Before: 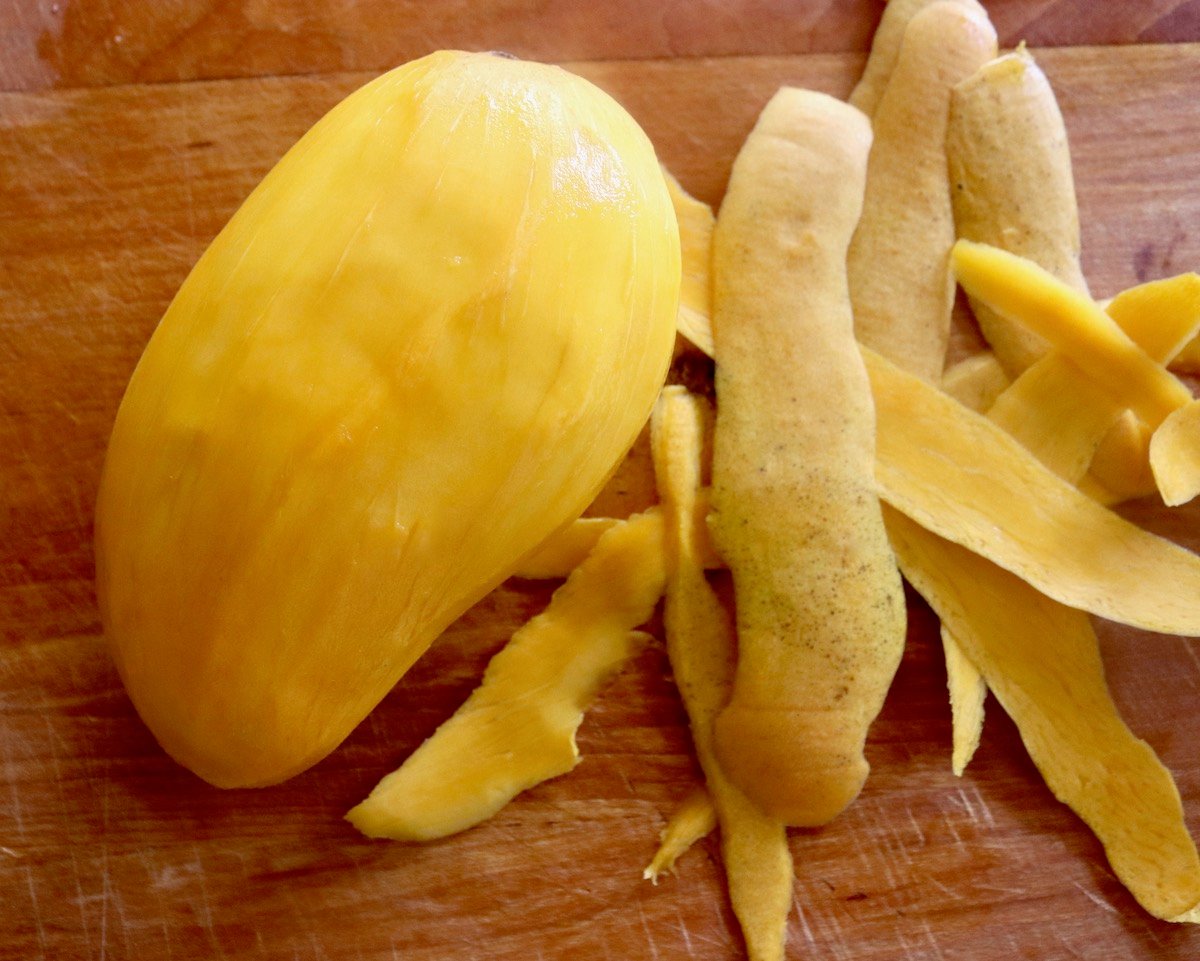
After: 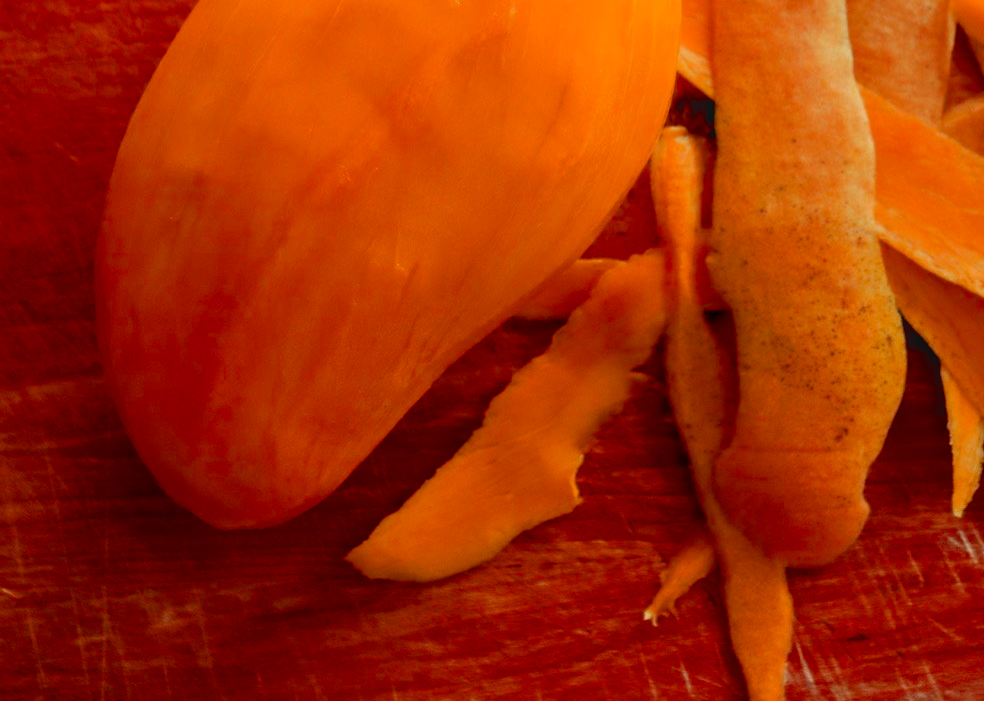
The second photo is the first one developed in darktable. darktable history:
local contrast: detail 109%
crop: top 27.03%, right 17.953%
color balance rgb: shadows lift › chroma 2.047%, shadows lift › hue 220.34°, highlights gain › luminance 19.916%, highlights gain › chroma 2.728%, highlights gain › hue 174.2°, global offset › luminance -0.479%, linear chroma grading › global chroma 25.053%, perceptual saturation grading › global saturation 29.568%, global vibrance 20.326%
color zones: curves: ch0 [(0, 0.299) (0.25, 0.383) (0.456, 0.352) (0.736, 0.571)]; ch1 [(0, 0.63) (0.151, 0.568) (0.254, 0.416) (0.47, 0.558) (0.732, 0.37) (0.909, 0.492)]; ch2 [(0.004, 0.604) (0.158, 0.443) (0.257, 0.403) (0.761, 0.468)]
